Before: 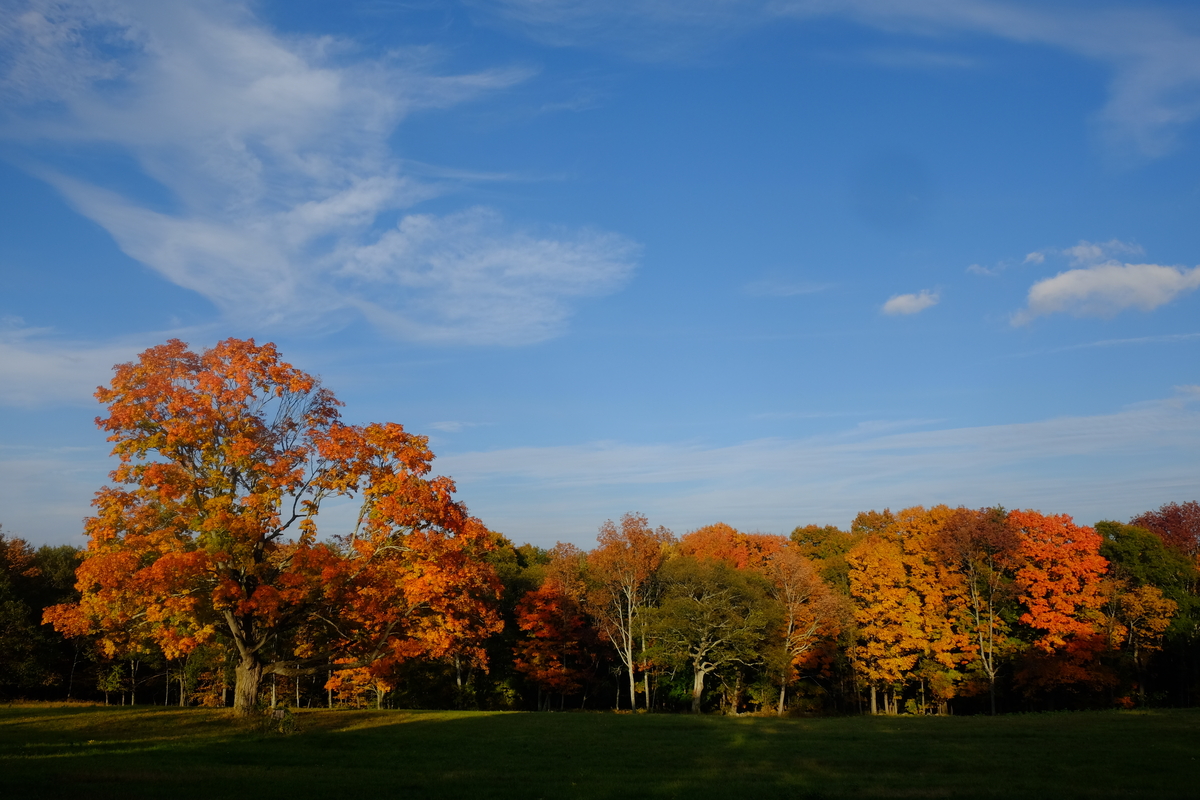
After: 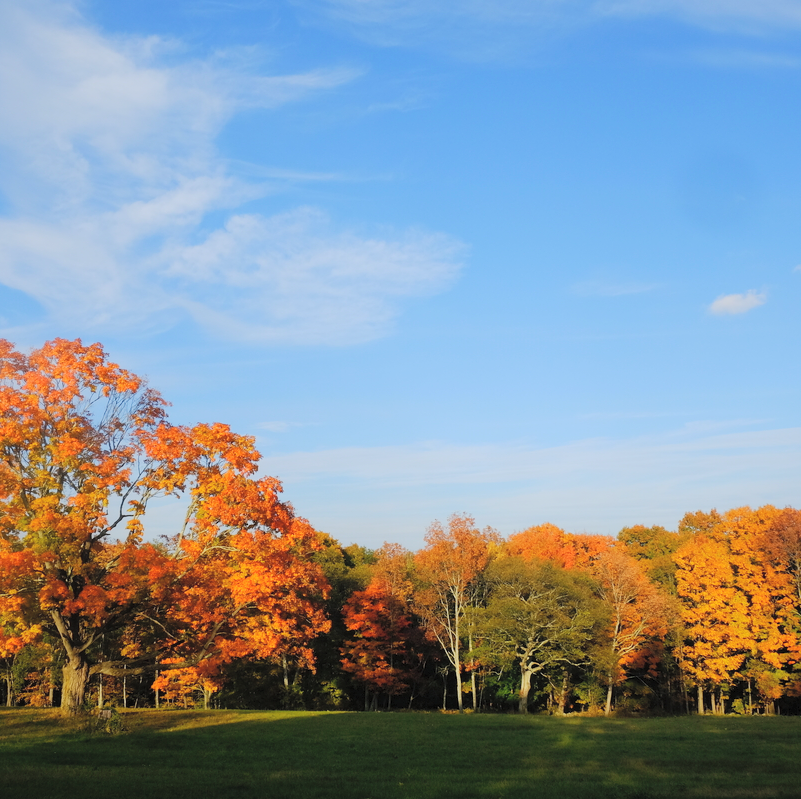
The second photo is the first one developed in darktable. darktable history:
contrast brightness saturation: contrast 0.104, brightness 0.3, saturation 0.135
crop and rotate: left 14.471%, right 18.731%
base curve: curves: ch0 [(0, 0) (0.262, 0.32) (0.722, 0.705) (1, 1)], preserve colors none
